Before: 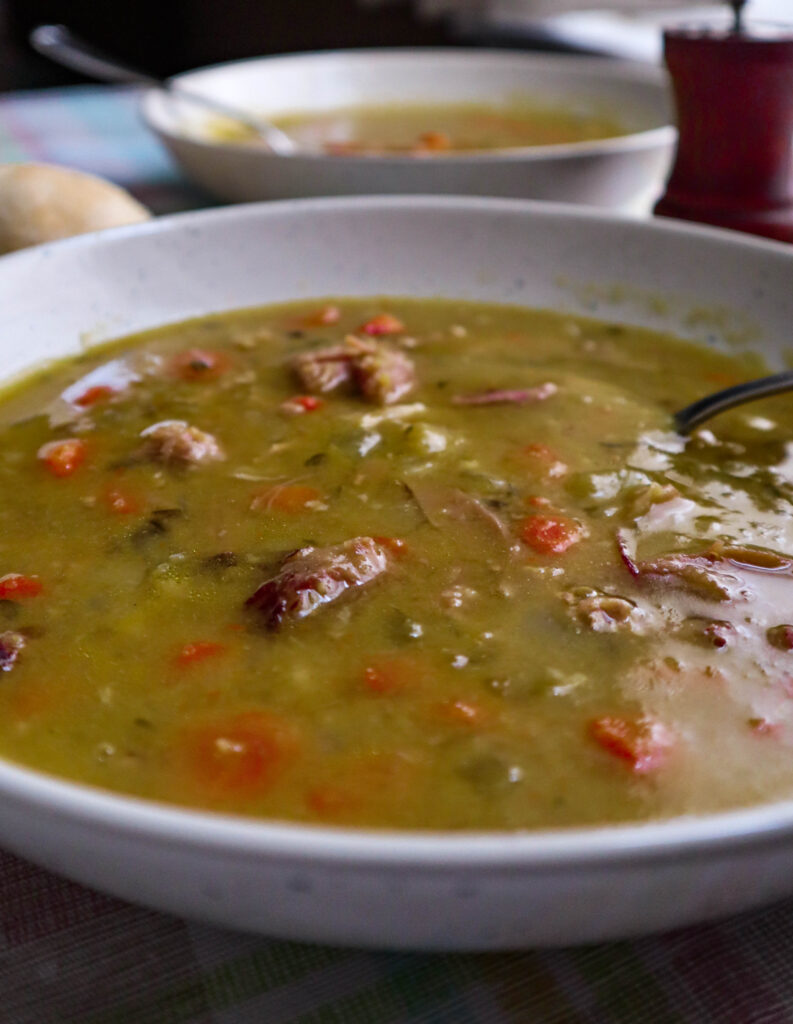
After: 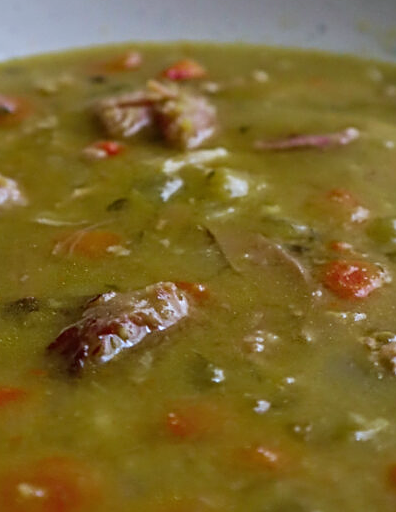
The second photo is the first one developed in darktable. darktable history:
white balance: red 0.924, blue 1.095
color balance: mode lift, gamma, gain (sRGB), lift [1.04, 1, 1, 0.97], gamma [1.01, 1, 1, 0.97], gain [0.96, 1, 1, 0.97]
sharpen: on, module defaults
crop: left 25%, top 25%, right 25%, bottom 25%
